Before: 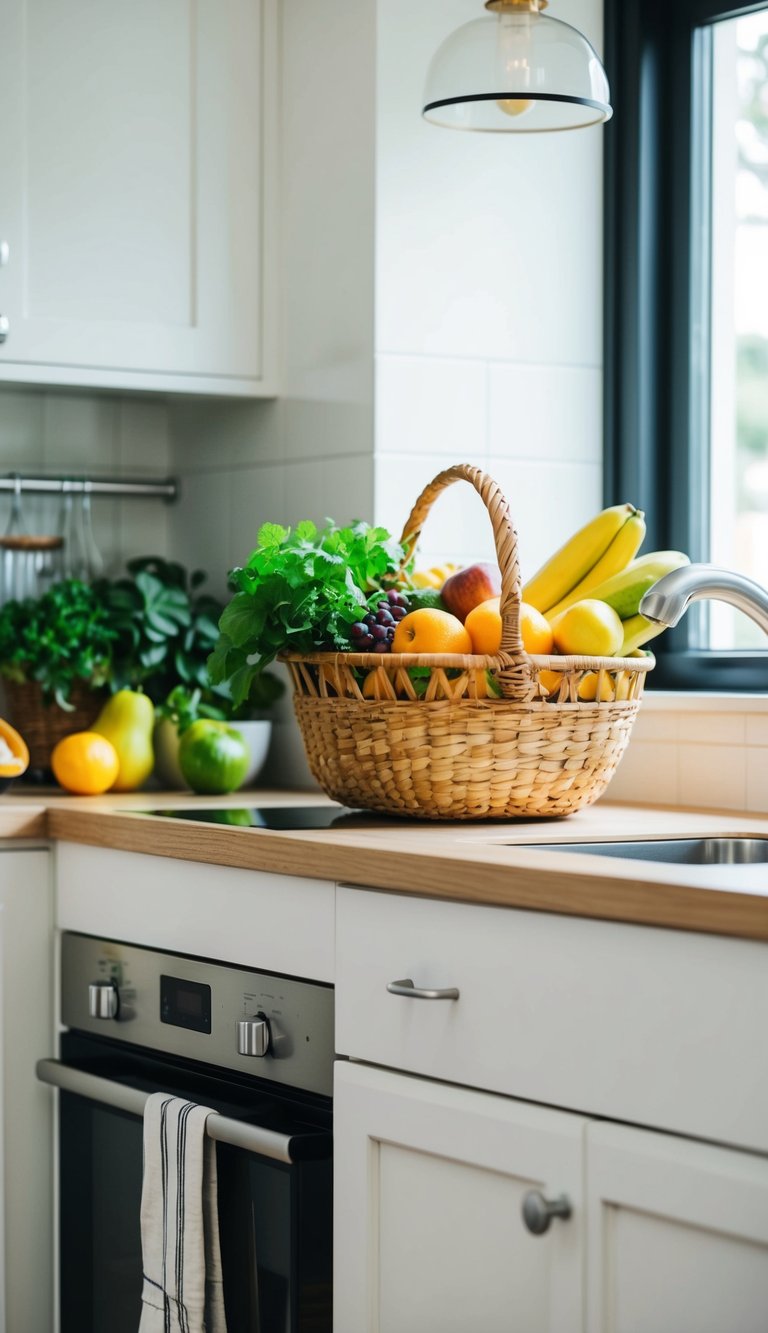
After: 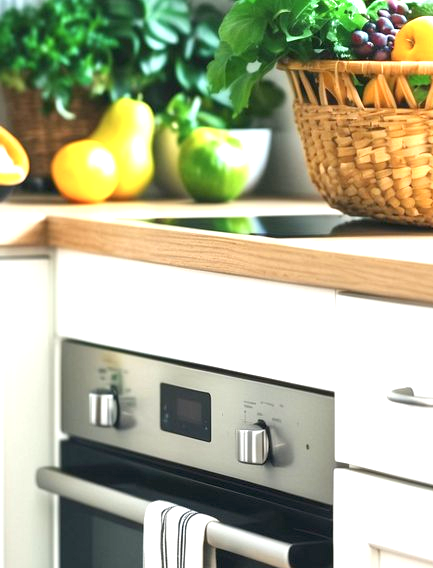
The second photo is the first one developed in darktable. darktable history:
exposure: black level correction 0, exposure 1.9 EV, compensate highlight preservation false
color balance: contrast -15%
crop: top 44.483%, right 43.593%, bottom 12.892%
